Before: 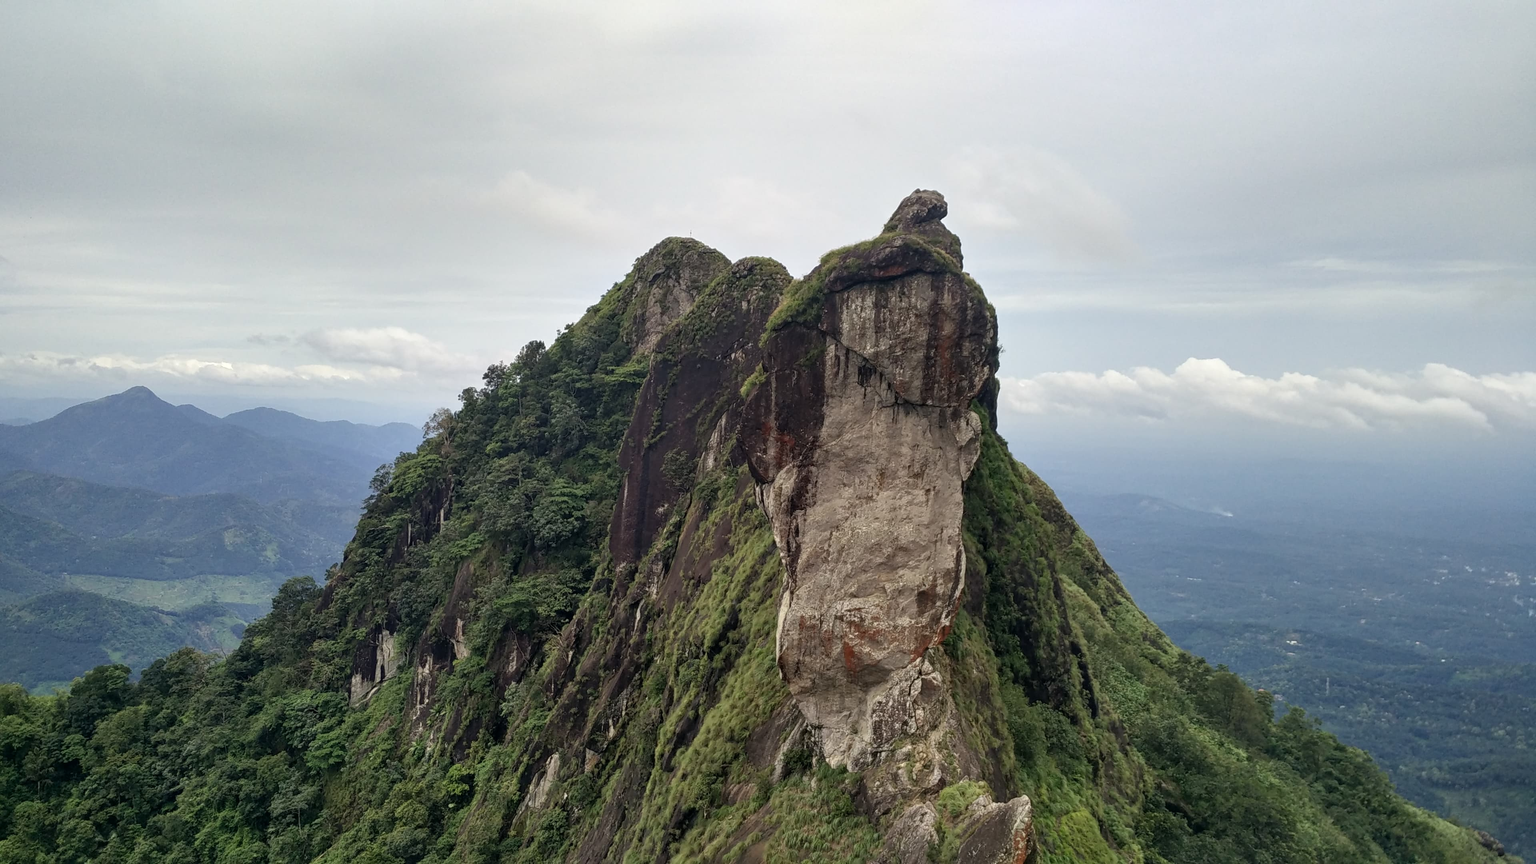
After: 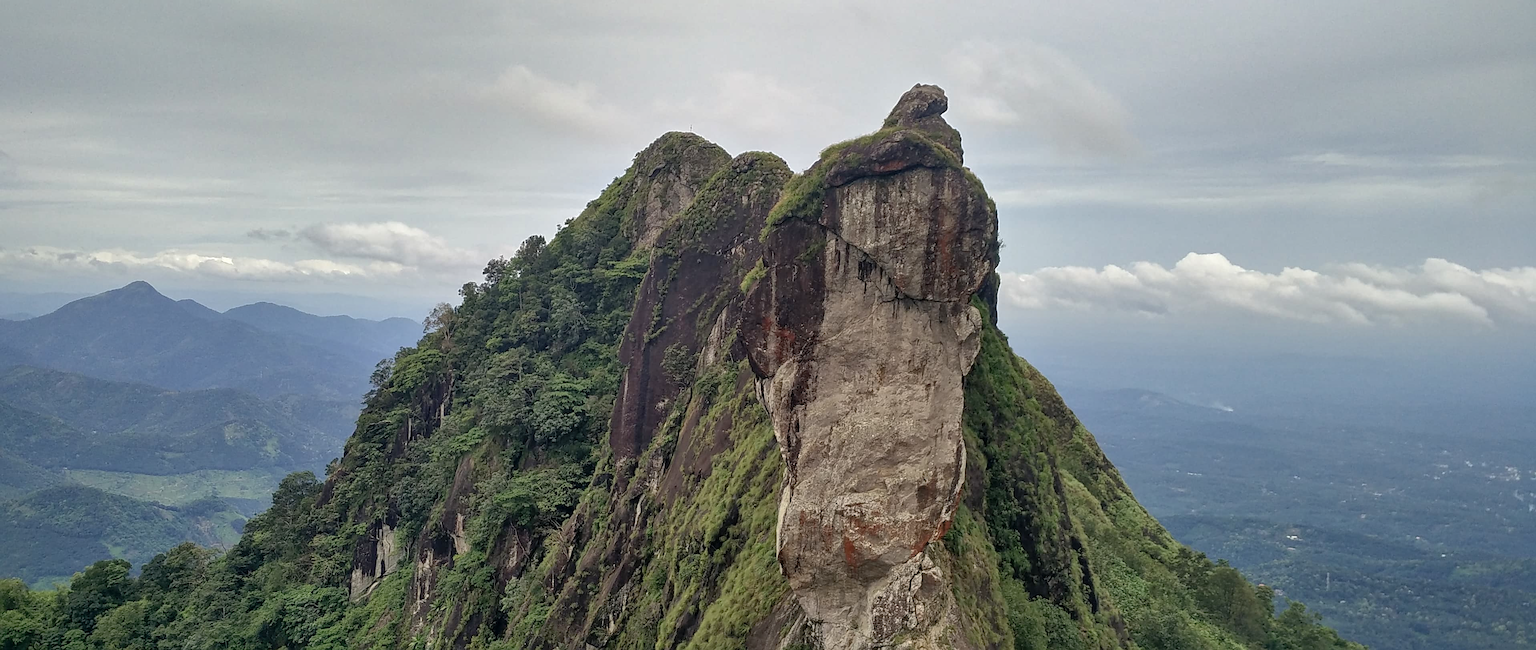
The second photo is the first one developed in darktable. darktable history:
sharpen: on, module defaults
crop and rotate: top 12.231%, bottom 12.505%
shadows and highlights: on, module defaults
color balance rgb: perceptual saturation grading › global saturation 0.848%
